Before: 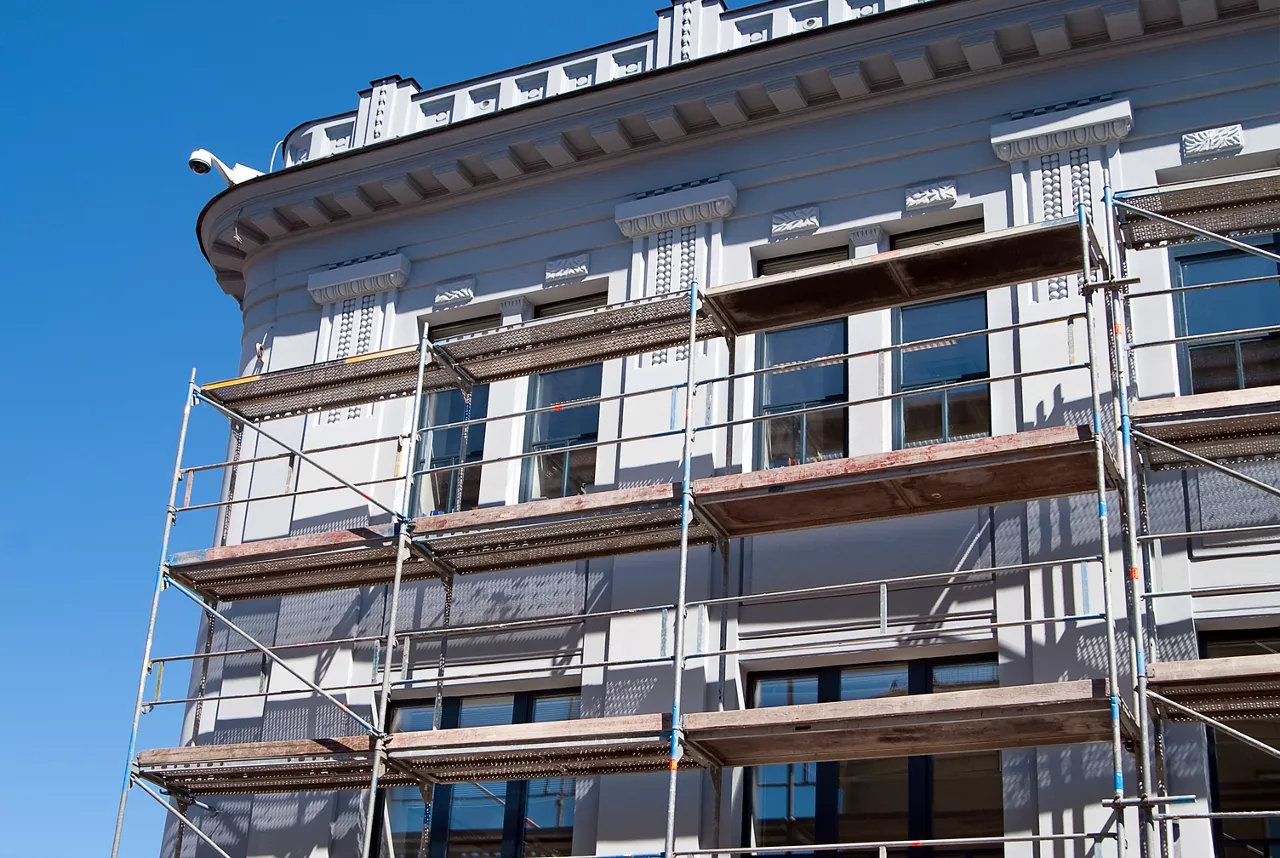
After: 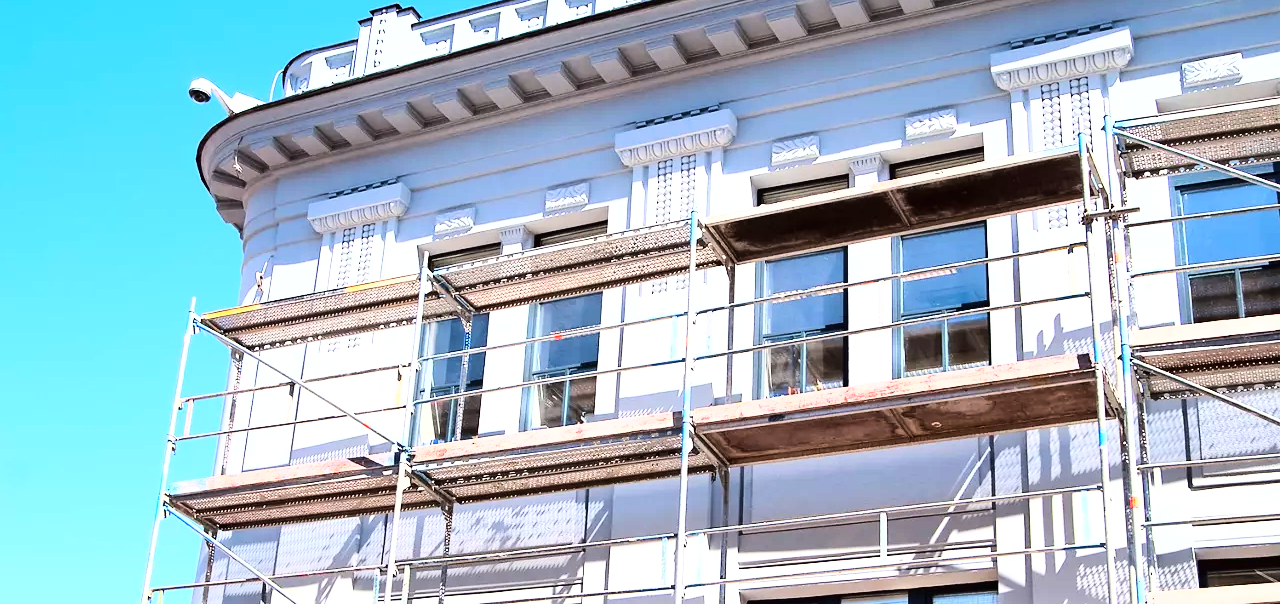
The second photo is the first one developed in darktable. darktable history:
exposure: black level correction 0, exposure 0.695 EV, compensate exposure bias true, compensate highlight preservation false
base curve: curves: ch0 [(0, 0.003) (0.001, 0.002) (0.006, 0.004) (0.02, 0.022) (0.048, 0.086) (0.094, 0.234) (0.162, 0.431) (0.258, 0.629) (0.385, 0.8) (0.548, 0.918) (0.751, 0.988) (1, 1)]
crop and rotate: top 8.377%, bottom 21.129%
